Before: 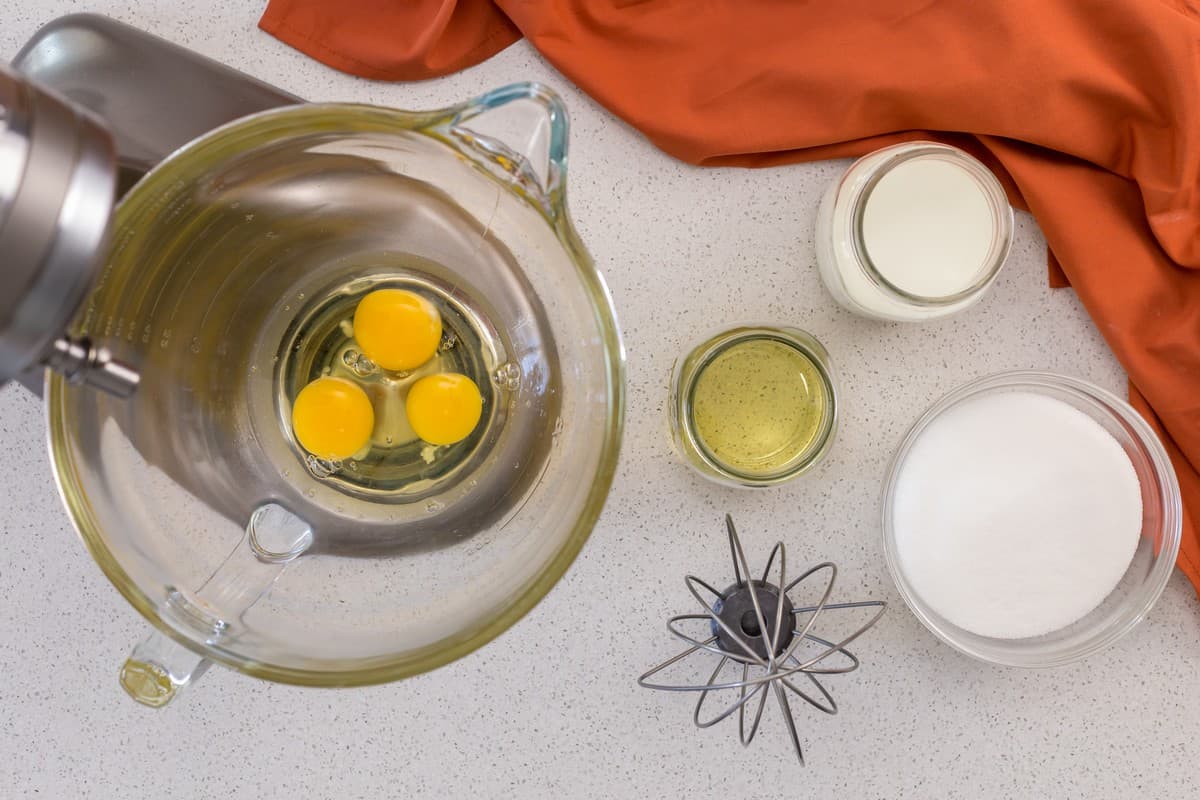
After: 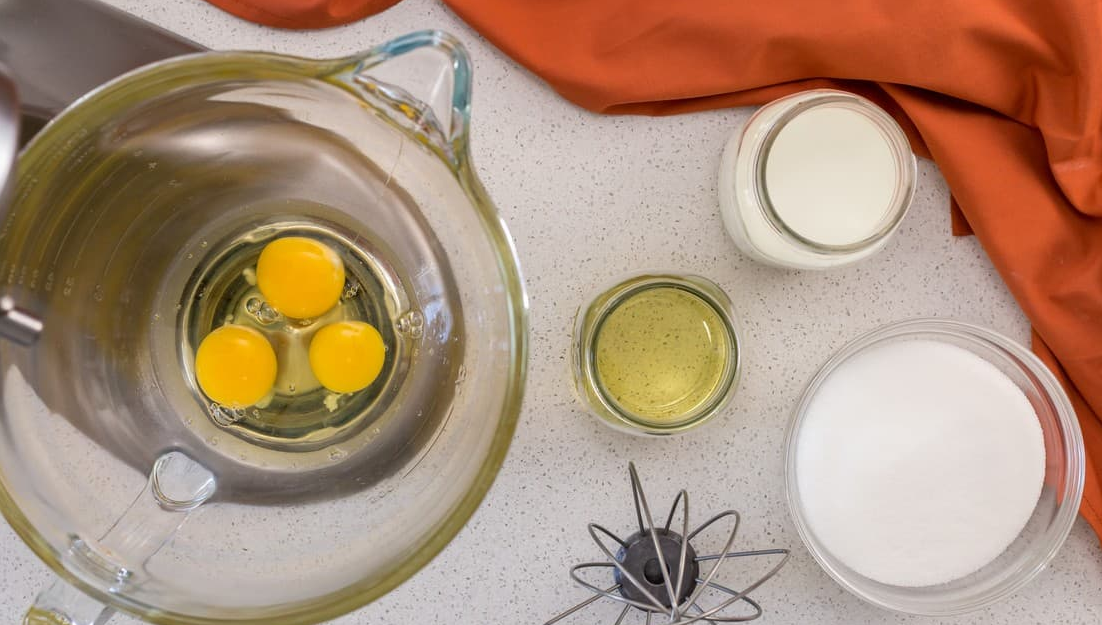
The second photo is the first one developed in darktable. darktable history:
crop: left 8.155%, top 6.594%, bottom 15.219%
